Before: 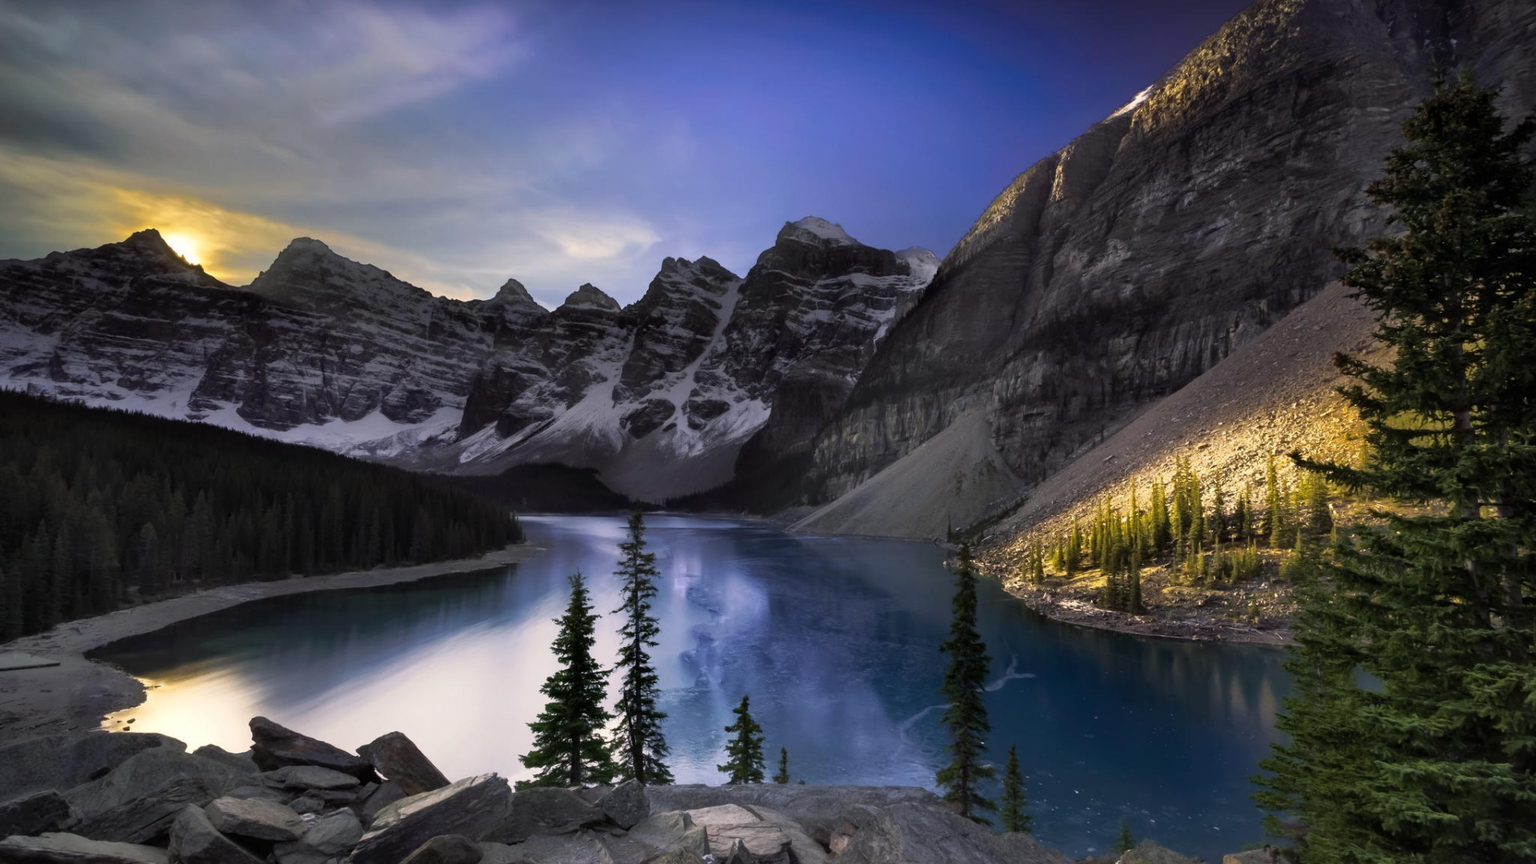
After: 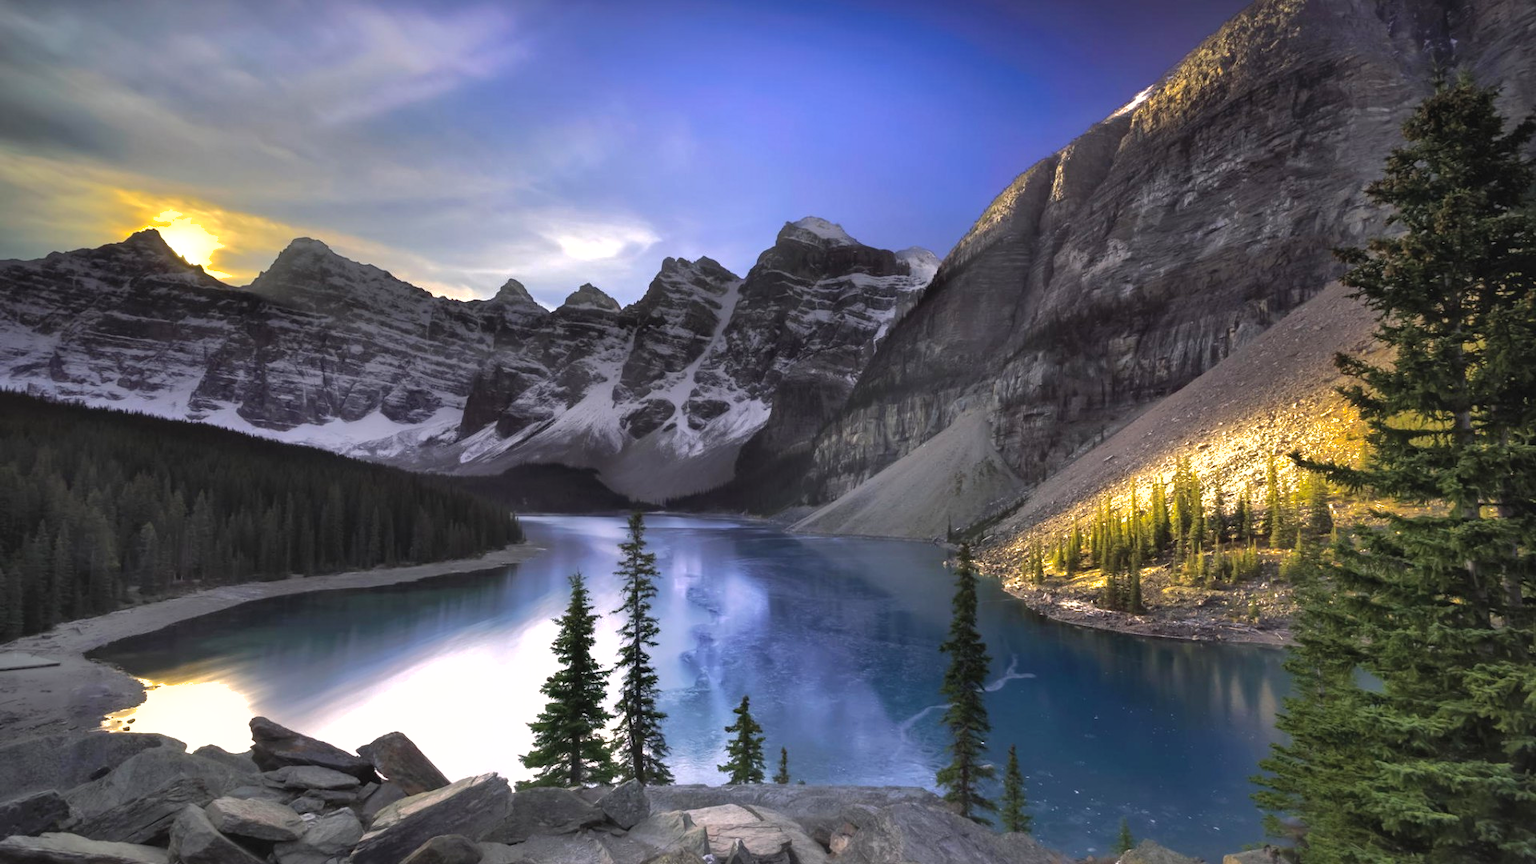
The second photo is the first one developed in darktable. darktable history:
exposure: black level correction -0.002, exposure 0.708 EV, compensate exposure bias true, compensate highlight preservation false
shadows and highlights: shadows 40, highlights -60
